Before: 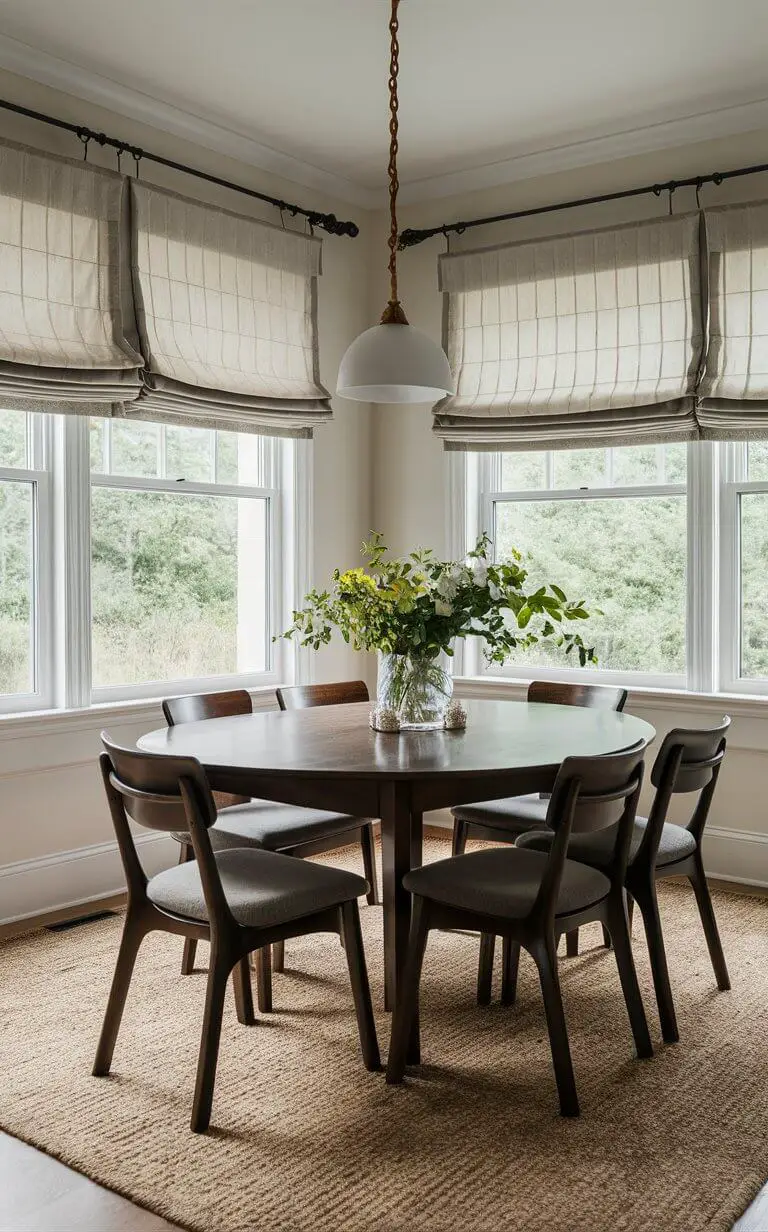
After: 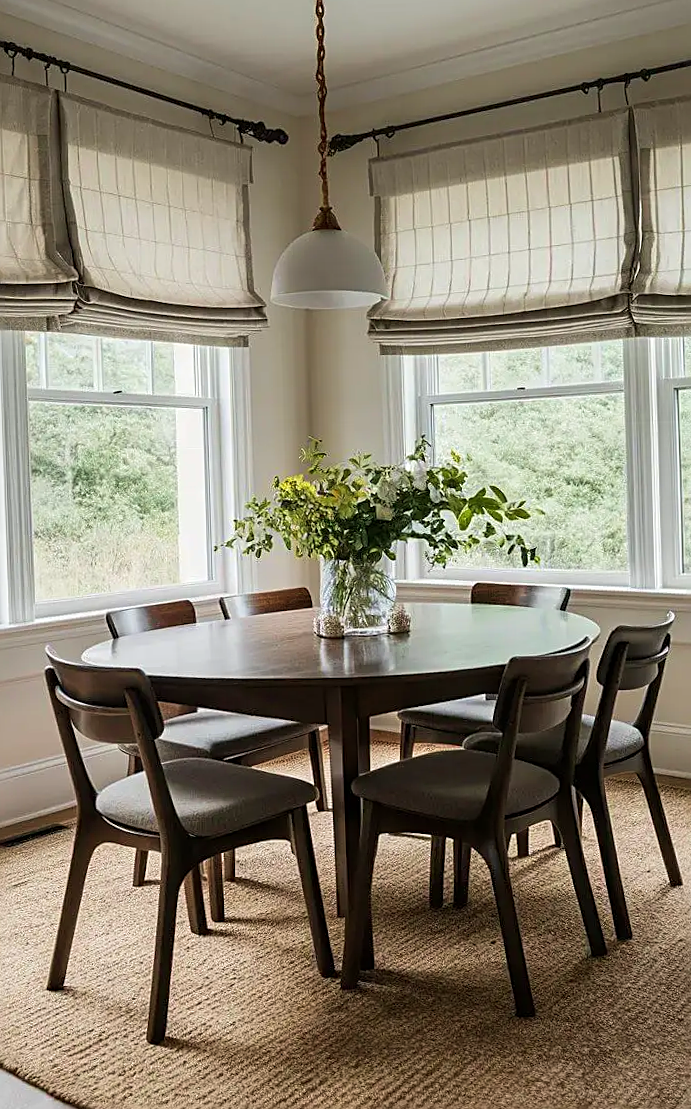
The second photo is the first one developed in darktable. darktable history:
crop and rotate: angle 1.69°, left 5.75%, top 5.712%
velvia: on, module defaults
sharpen: on, module defaults
